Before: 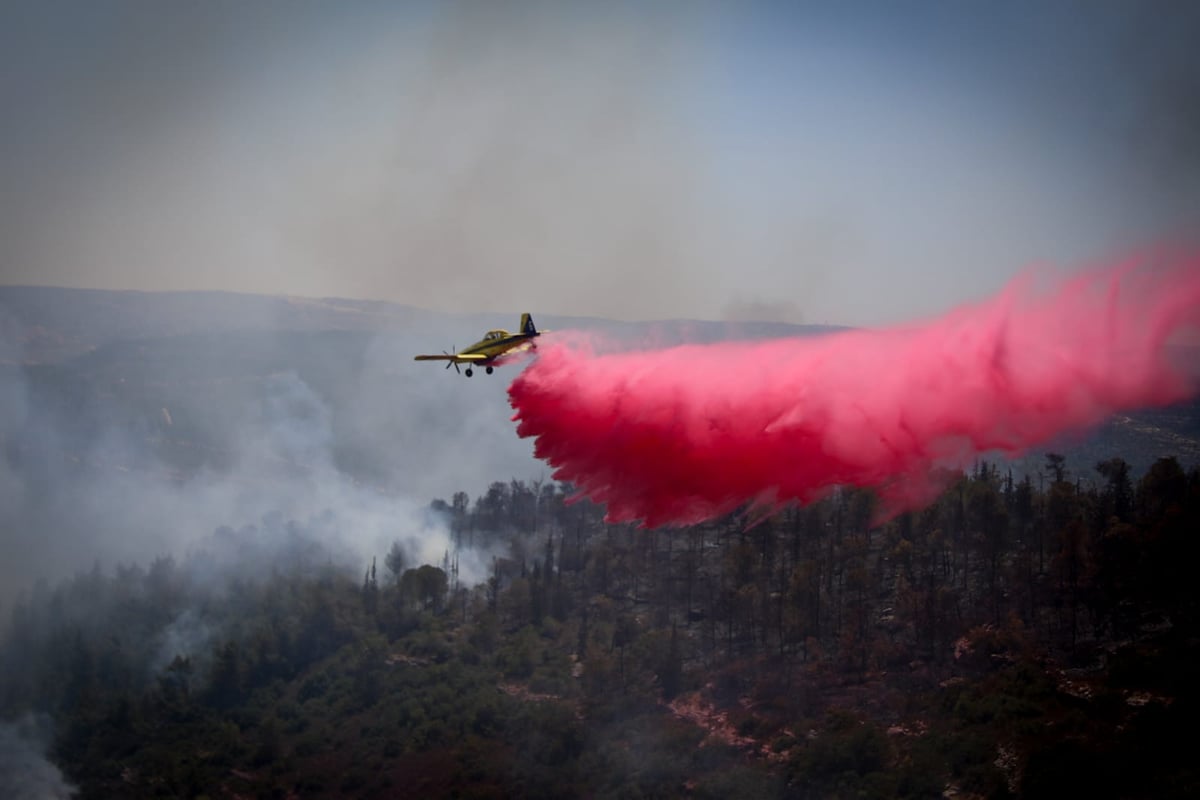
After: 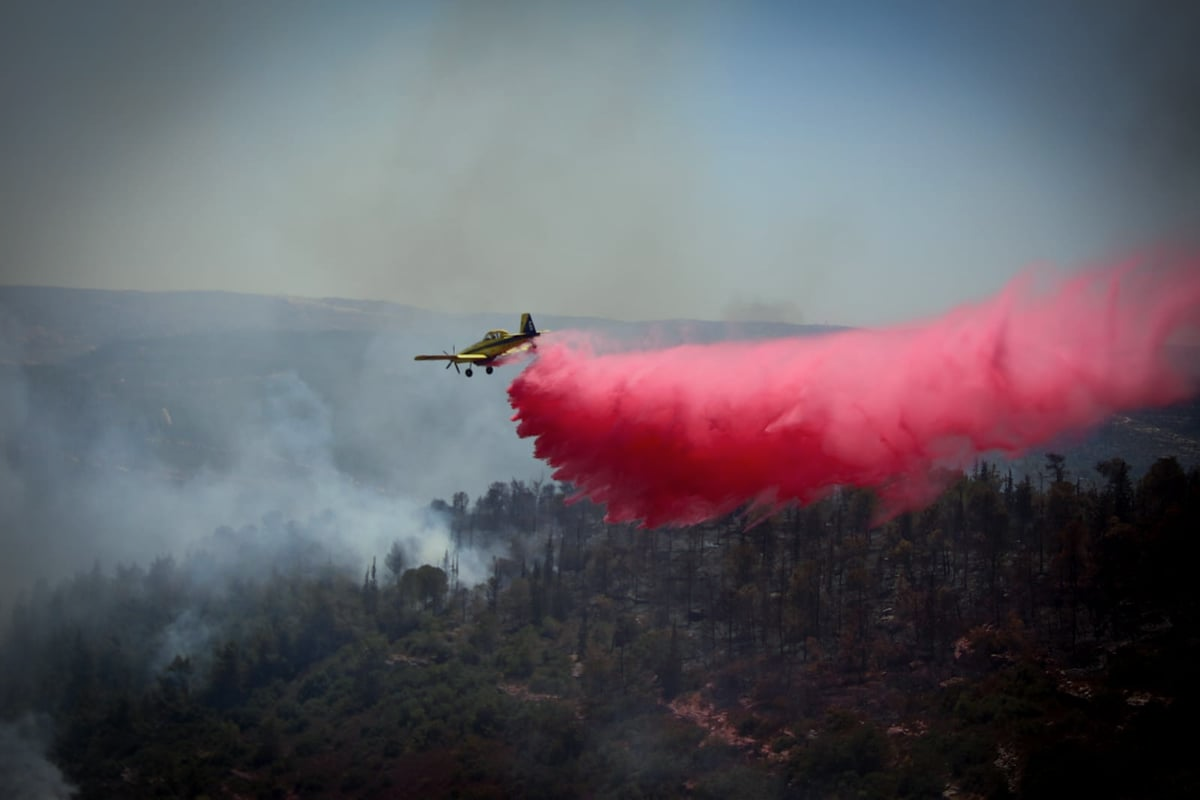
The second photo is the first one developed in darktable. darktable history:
vignetting: fall-off radius 61.08%, center (0, 0.01)
color correction: highlights a* -6.85, highlights b* 0.47
